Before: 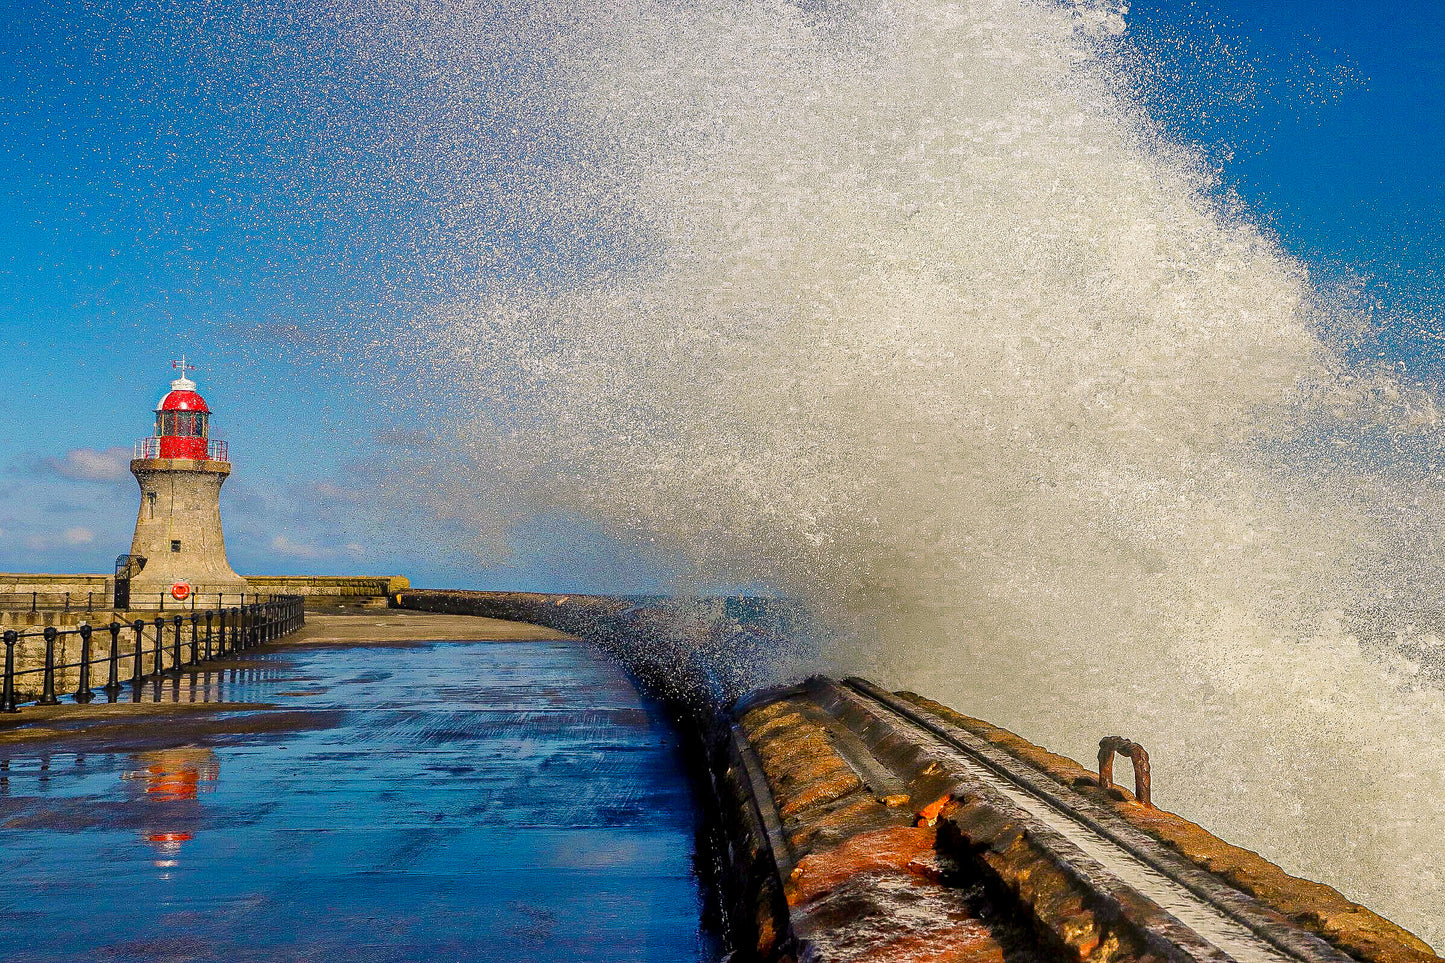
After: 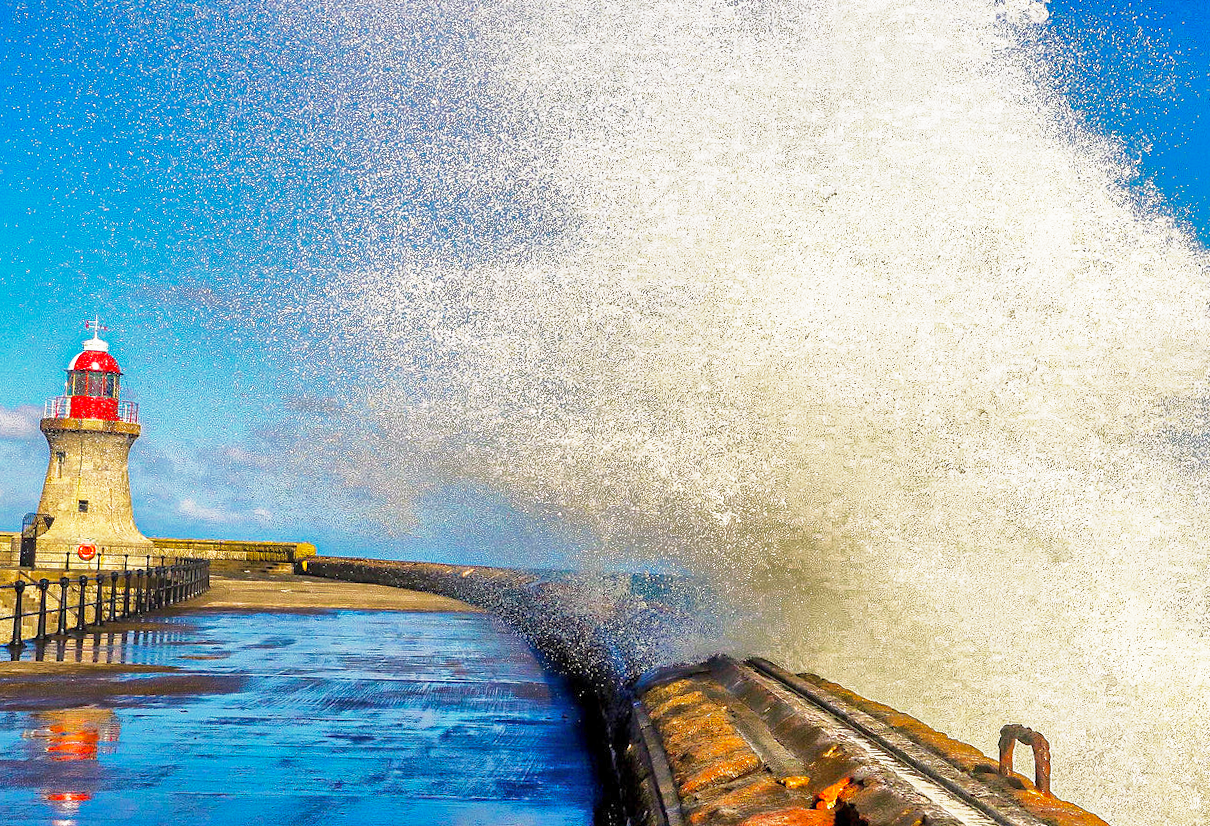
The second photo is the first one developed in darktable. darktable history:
shadows and highlights: shadows 40, highlights -60
rotate and perspective: rotation 1.72°, automatic cropping off
crop and rotate: left 7.196%, top 4.574%, right 10.605%, bottom 13.178%
base curve: curves: ch0 [(0, 0) (0.495, 0.917) (1, 1)], preserve colors none
color correction: highlights a* -0.182, highlights b* -0.124
